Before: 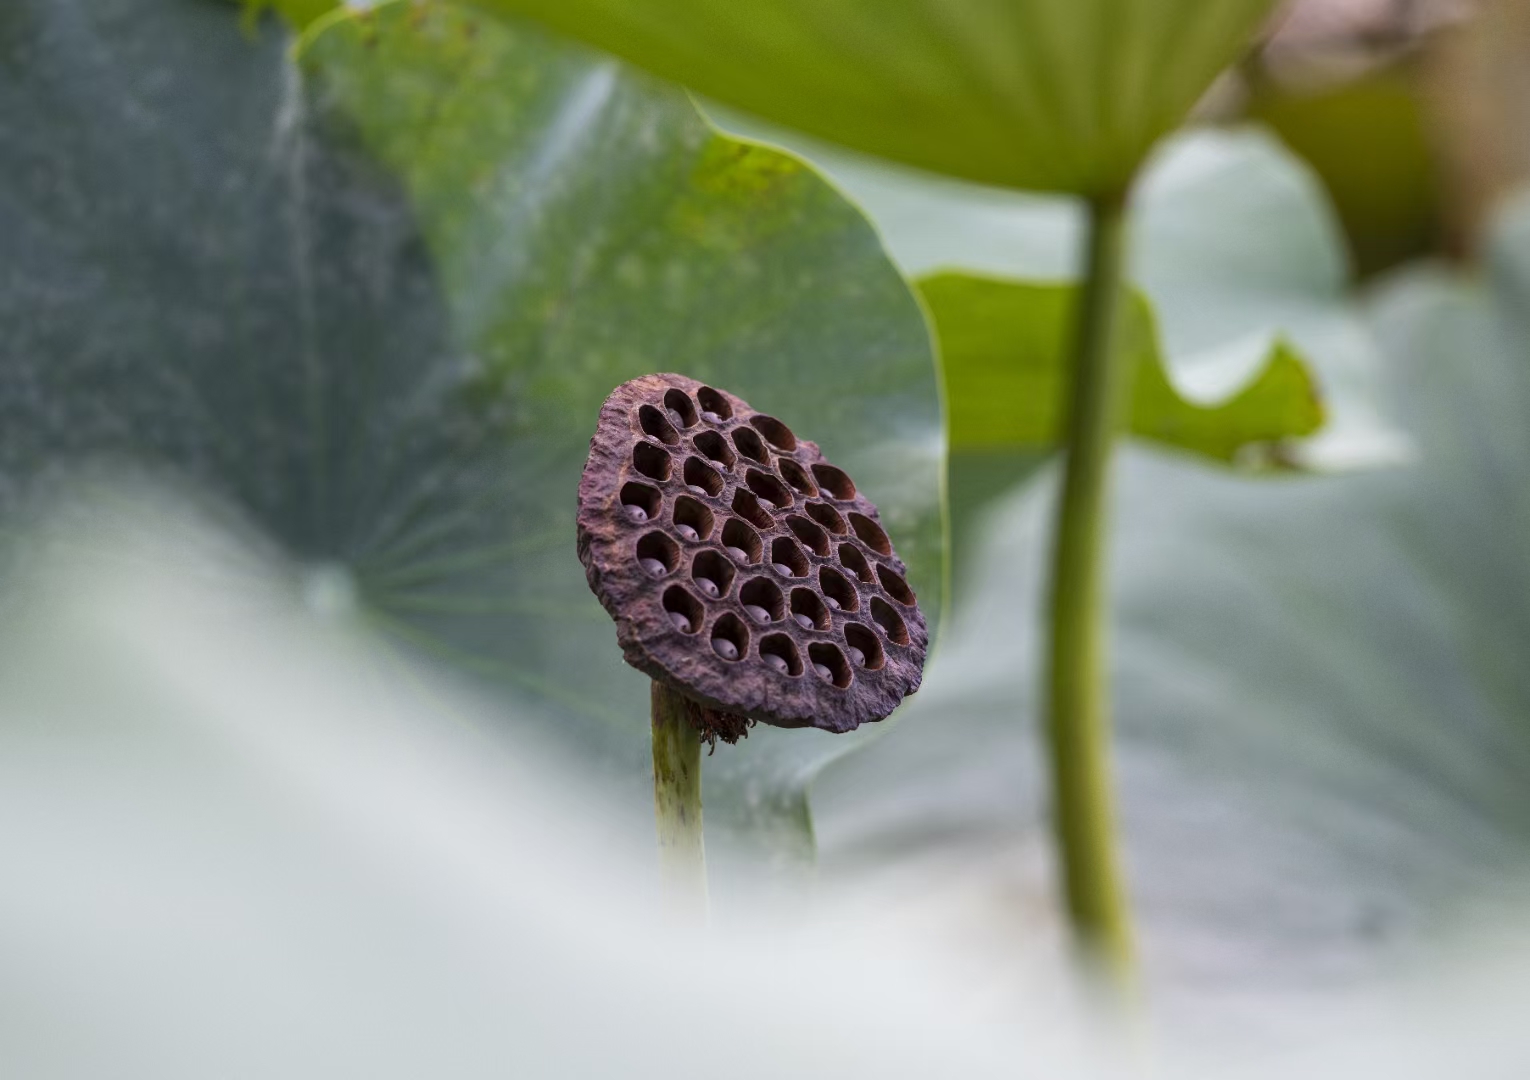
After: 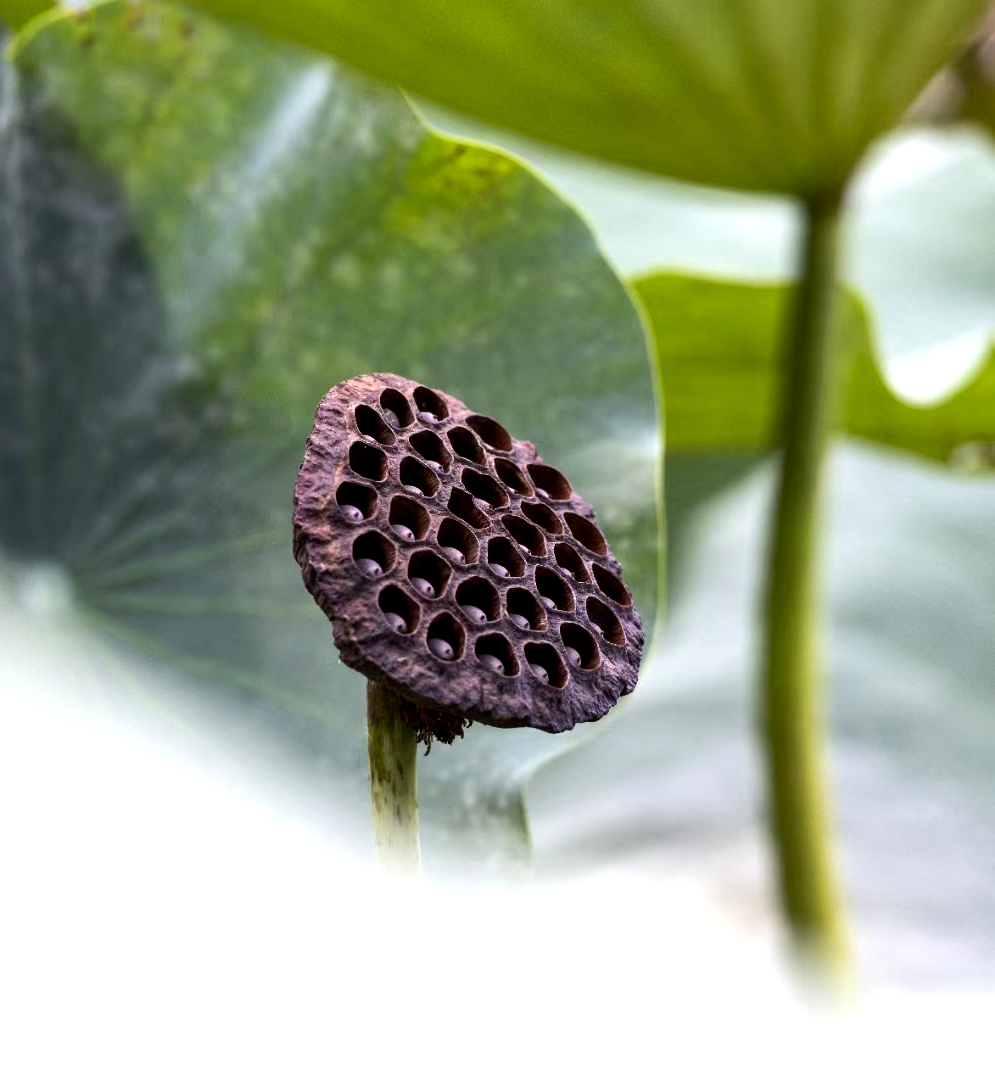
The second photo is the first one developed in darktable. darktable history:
exposure: black level correction 0.007, exposure 0.16 EV, compensate exposure bias true, compensate highlight preservation false
crop and rotate: left 18.589%, right 16.37%
tone equalizer: -8 EV -0.737 EV, -7 EV -0.684 EV, -6 EV -0.591 EV, -5 EV -0.369 EV, -3 EV 0.376 EV, -2 EV 0.6 EV, -1 EV 0.679 EV, +0 EV 0.728 EV, edges refinement/feathering 500, mask exposure compensation -1.57 EV, preserve details no
